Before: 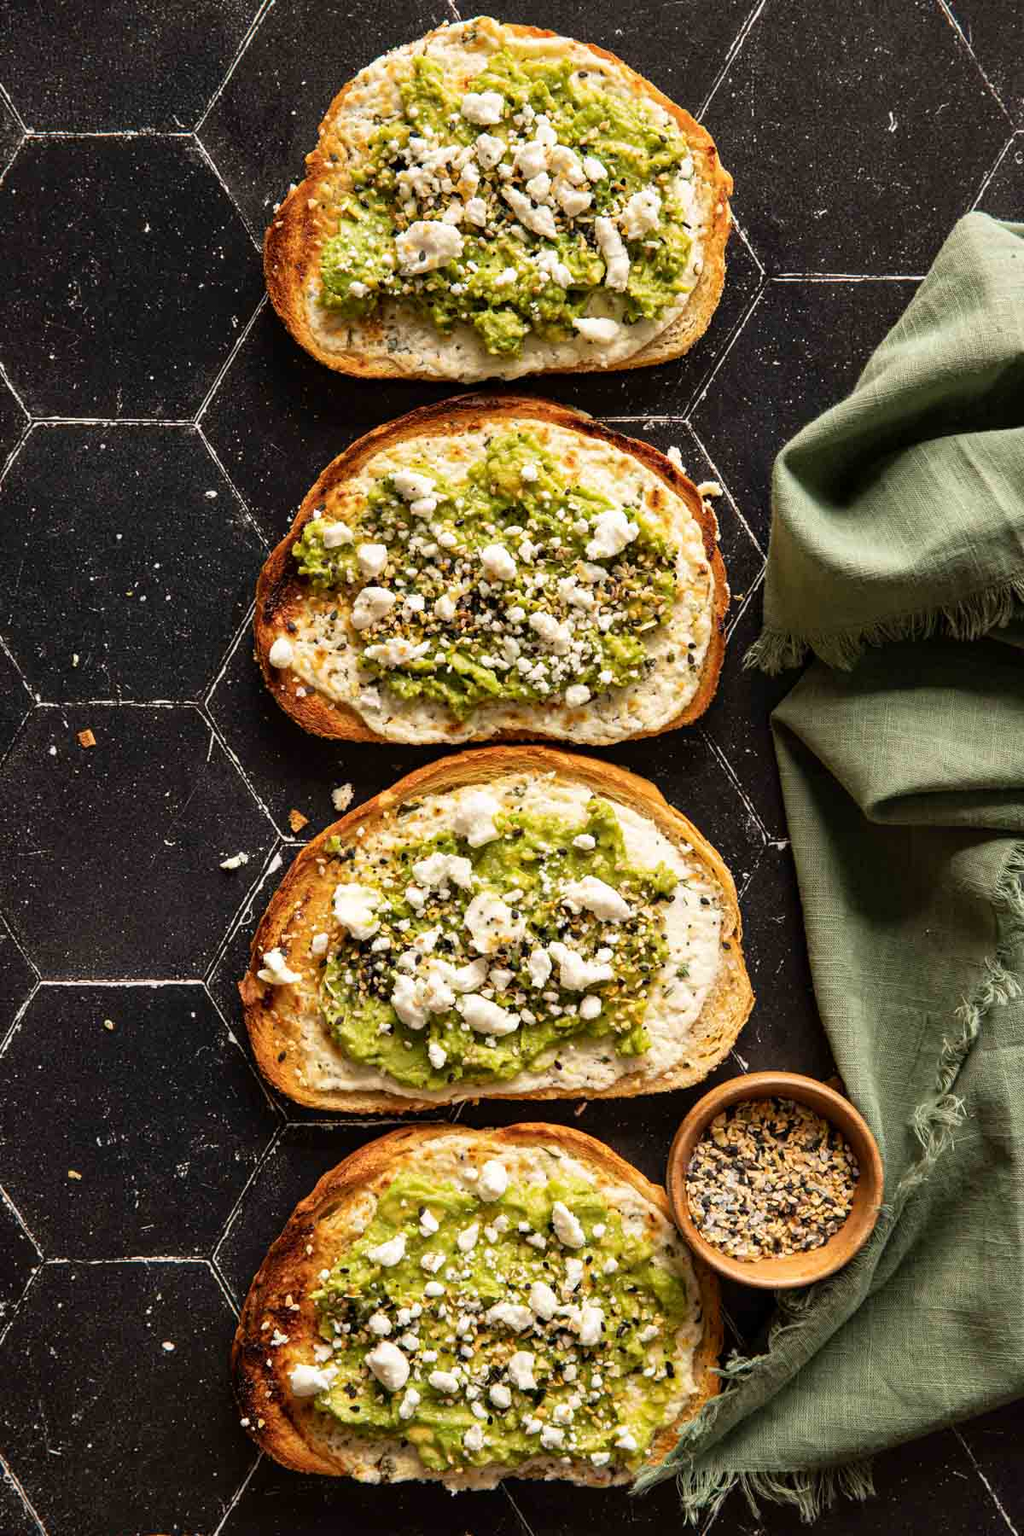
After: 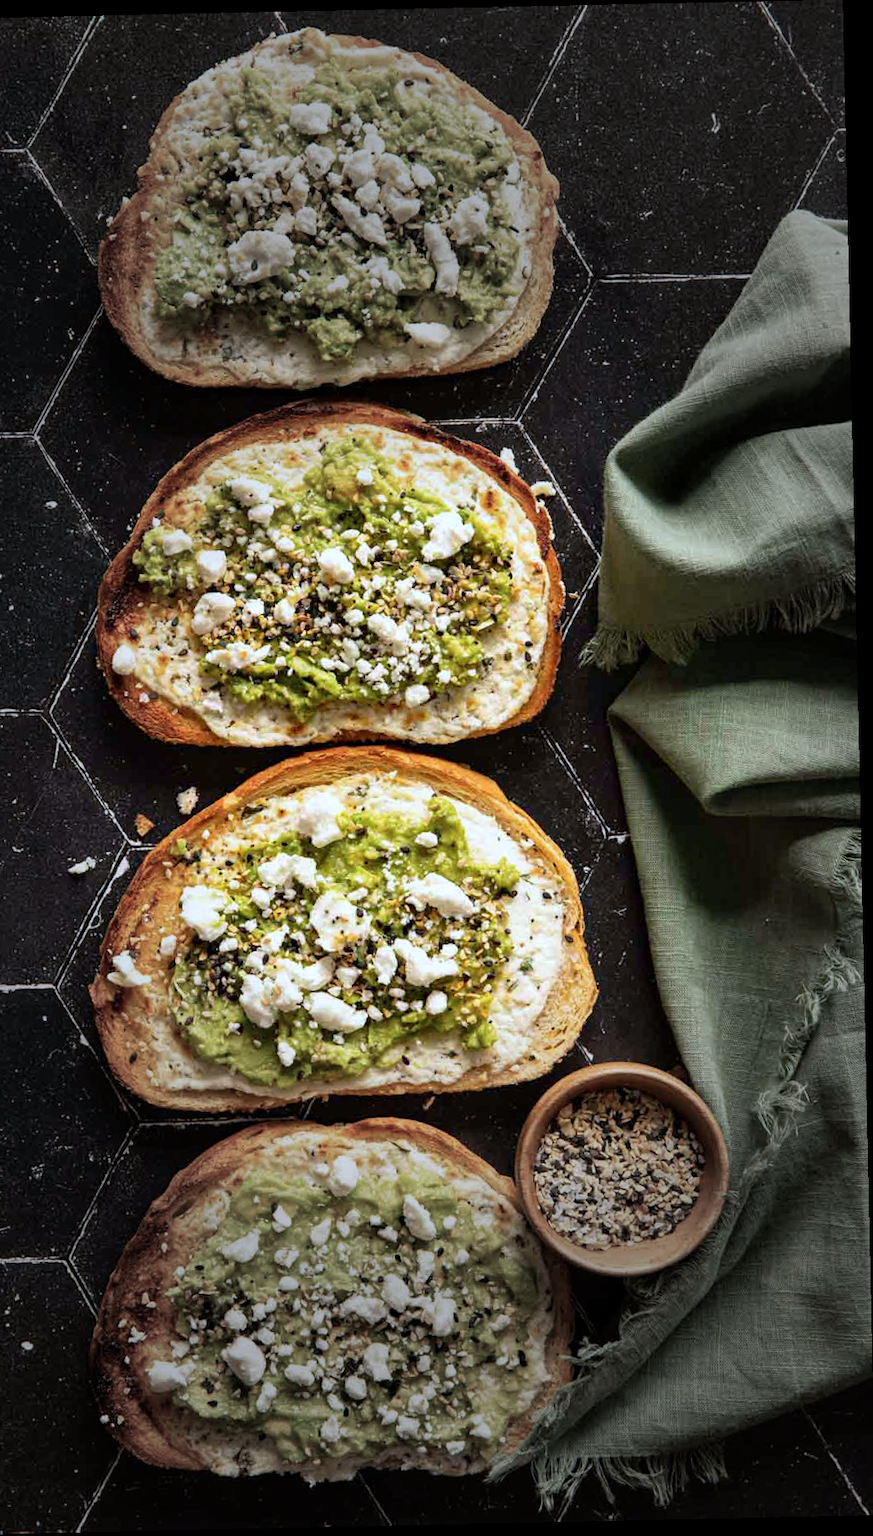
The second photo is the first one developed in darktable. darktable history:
rotate and perspective: rotation -1.24°, automatic cropping off
crop: left 16.145%
vignetting: fall-off start 31.28%, fall-off radius 34.64%, brightness -0.575
color calibration: x 0.37, y 0.382, temperature 4313.32 K
